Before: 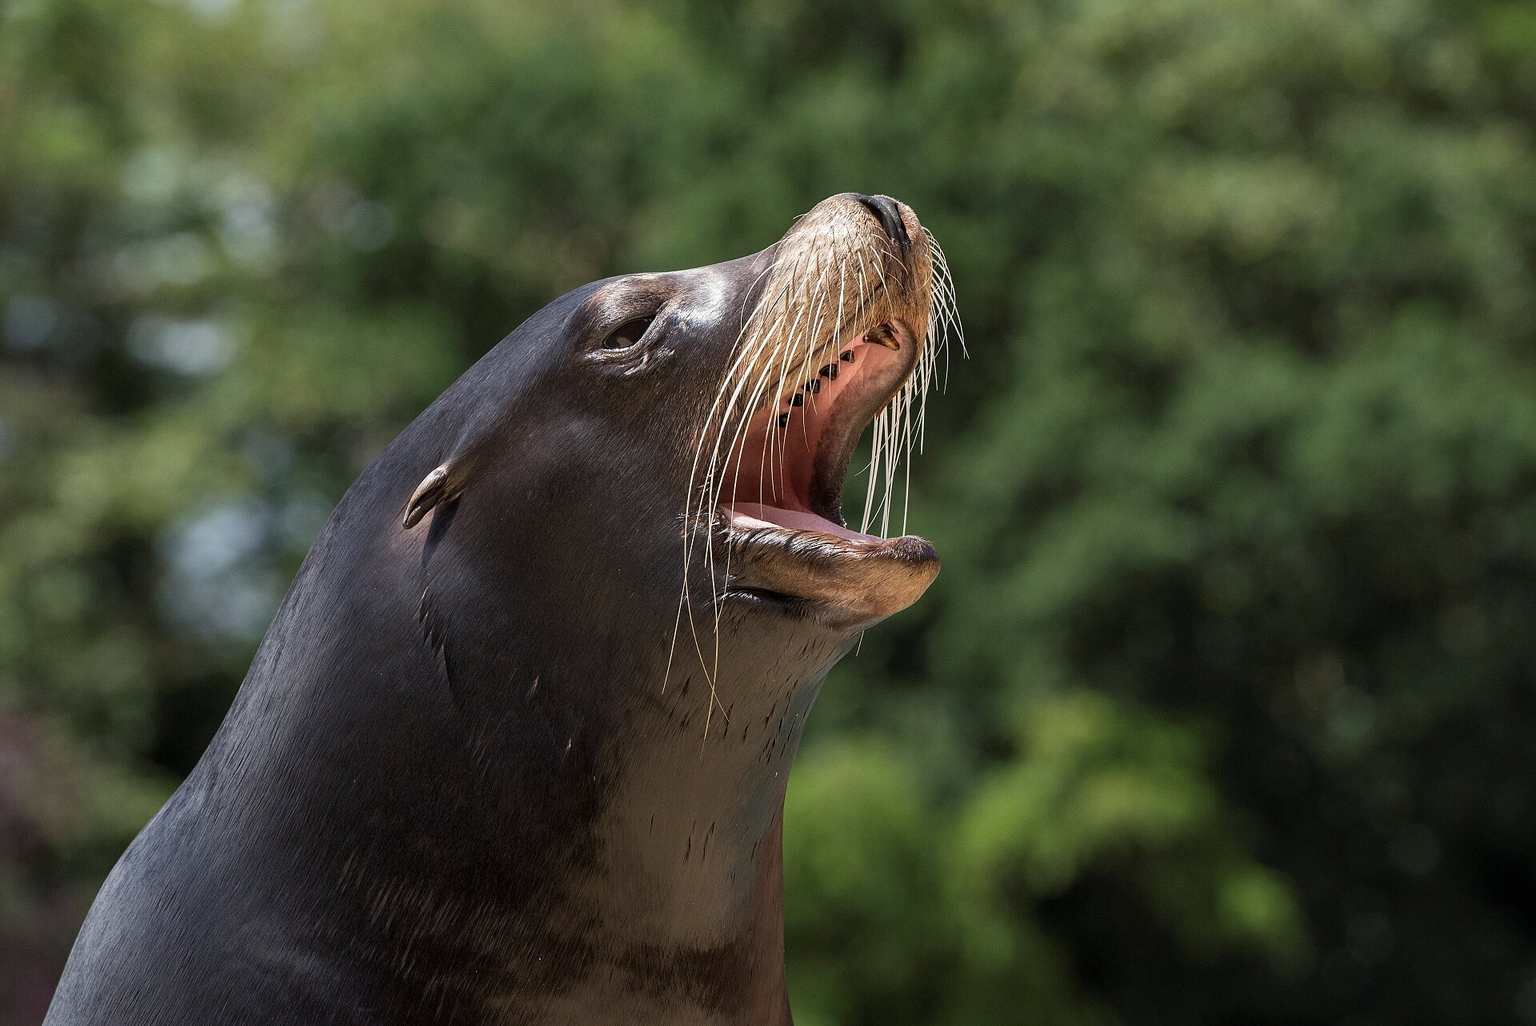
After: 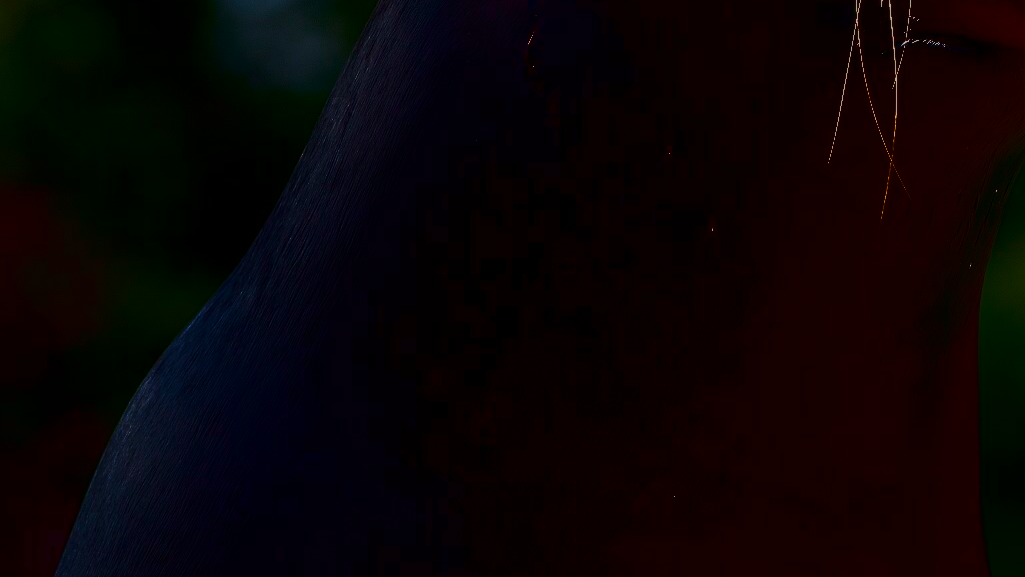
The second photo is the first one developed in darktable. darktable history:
local contrast: highlights 0%, shadows 0%, detail 133%
shadows and highlights: shadows -88.03, highlights -35.45, shadows color adjustment 99.15%, highlights color adjustment 0%, soften with gaussian
crop and rotate: top 54.778%, right 46.61%, bottom 0.159%
color correction: highlights a* 12.23, highlights b* 5.41
white balance: emerald 1
exposure: exposure 0.6 EV, compensate highlight preservation false
contrast brightness saturation: brightness -0.52
